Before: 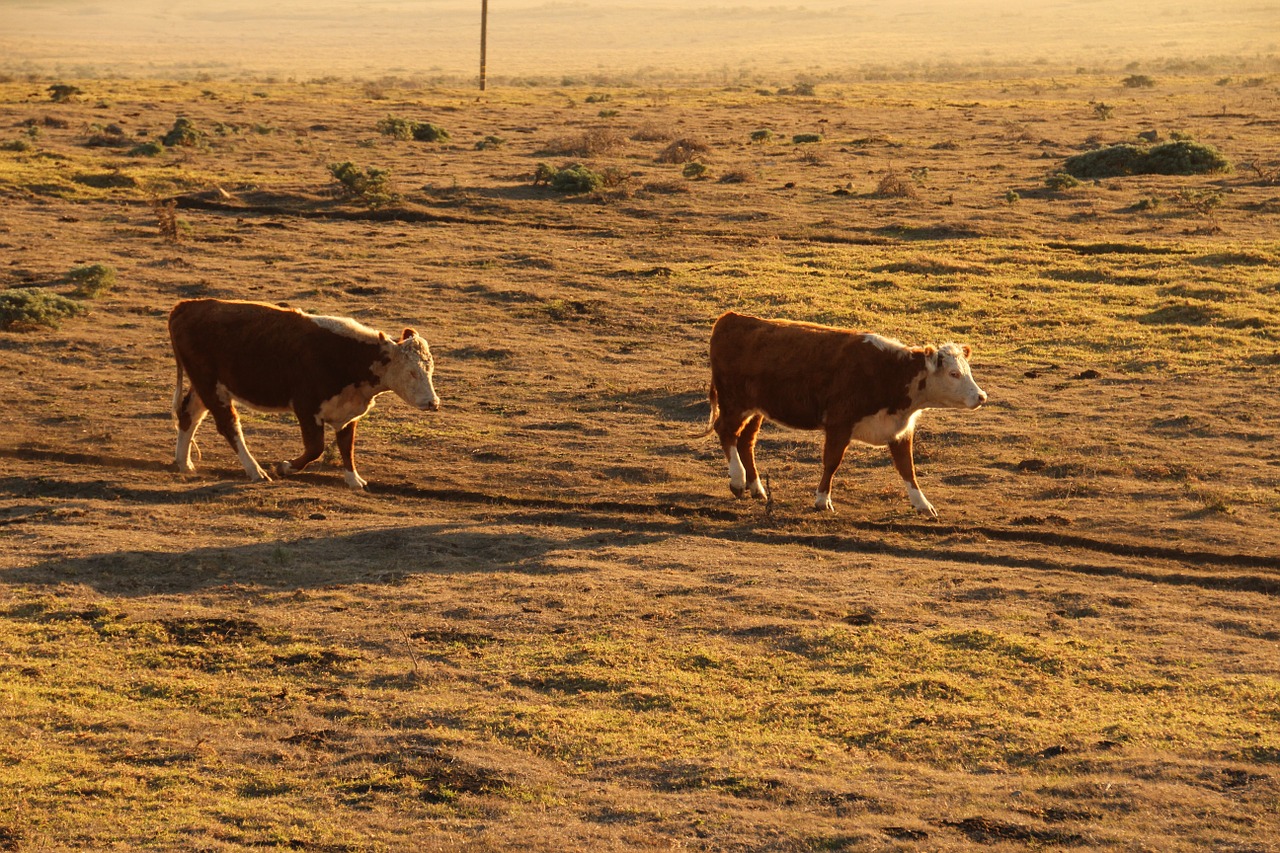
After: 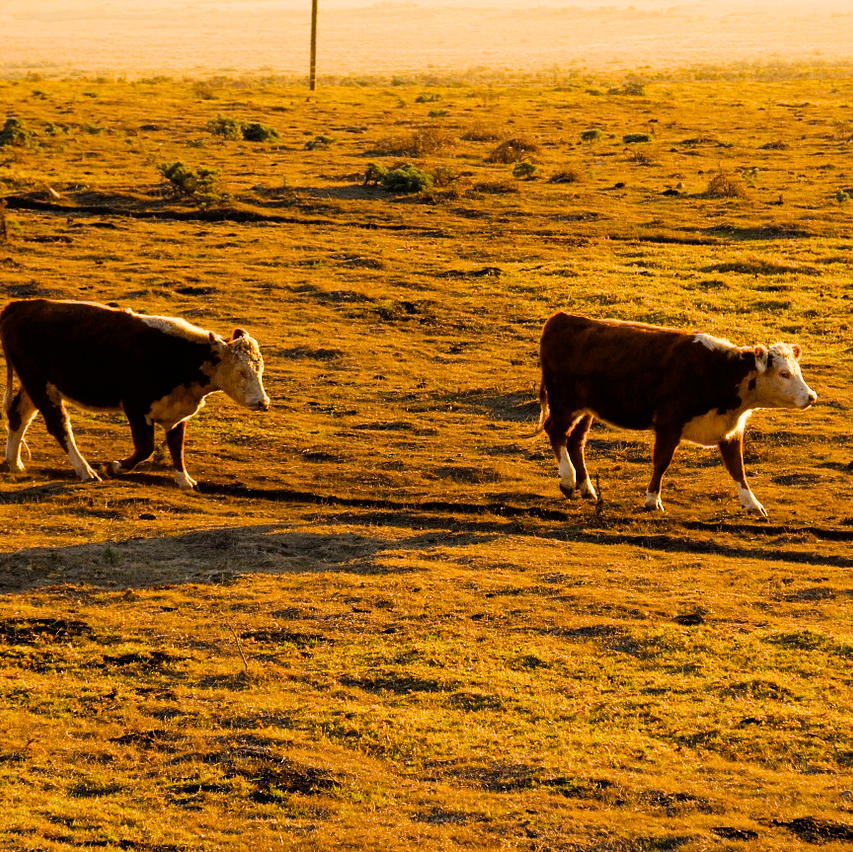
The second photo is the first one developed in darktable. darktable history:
filmic rgb: black relative exposure -5.07 EV, white relative exposure 3.49 EV, hardness 3.19, contrast 1.19, highlights saturation mix -49.24%
exposure: exposure 0.48 EV, compensate highlight preservation false
crop and rotate: left 13.338%, right 19.964%
color balance rgb: perceptual saturation grading › global saturation 30.033%, perceptual brilliance grading › global brilliance 10.858%, saturation formula JzAzBz (2021)
